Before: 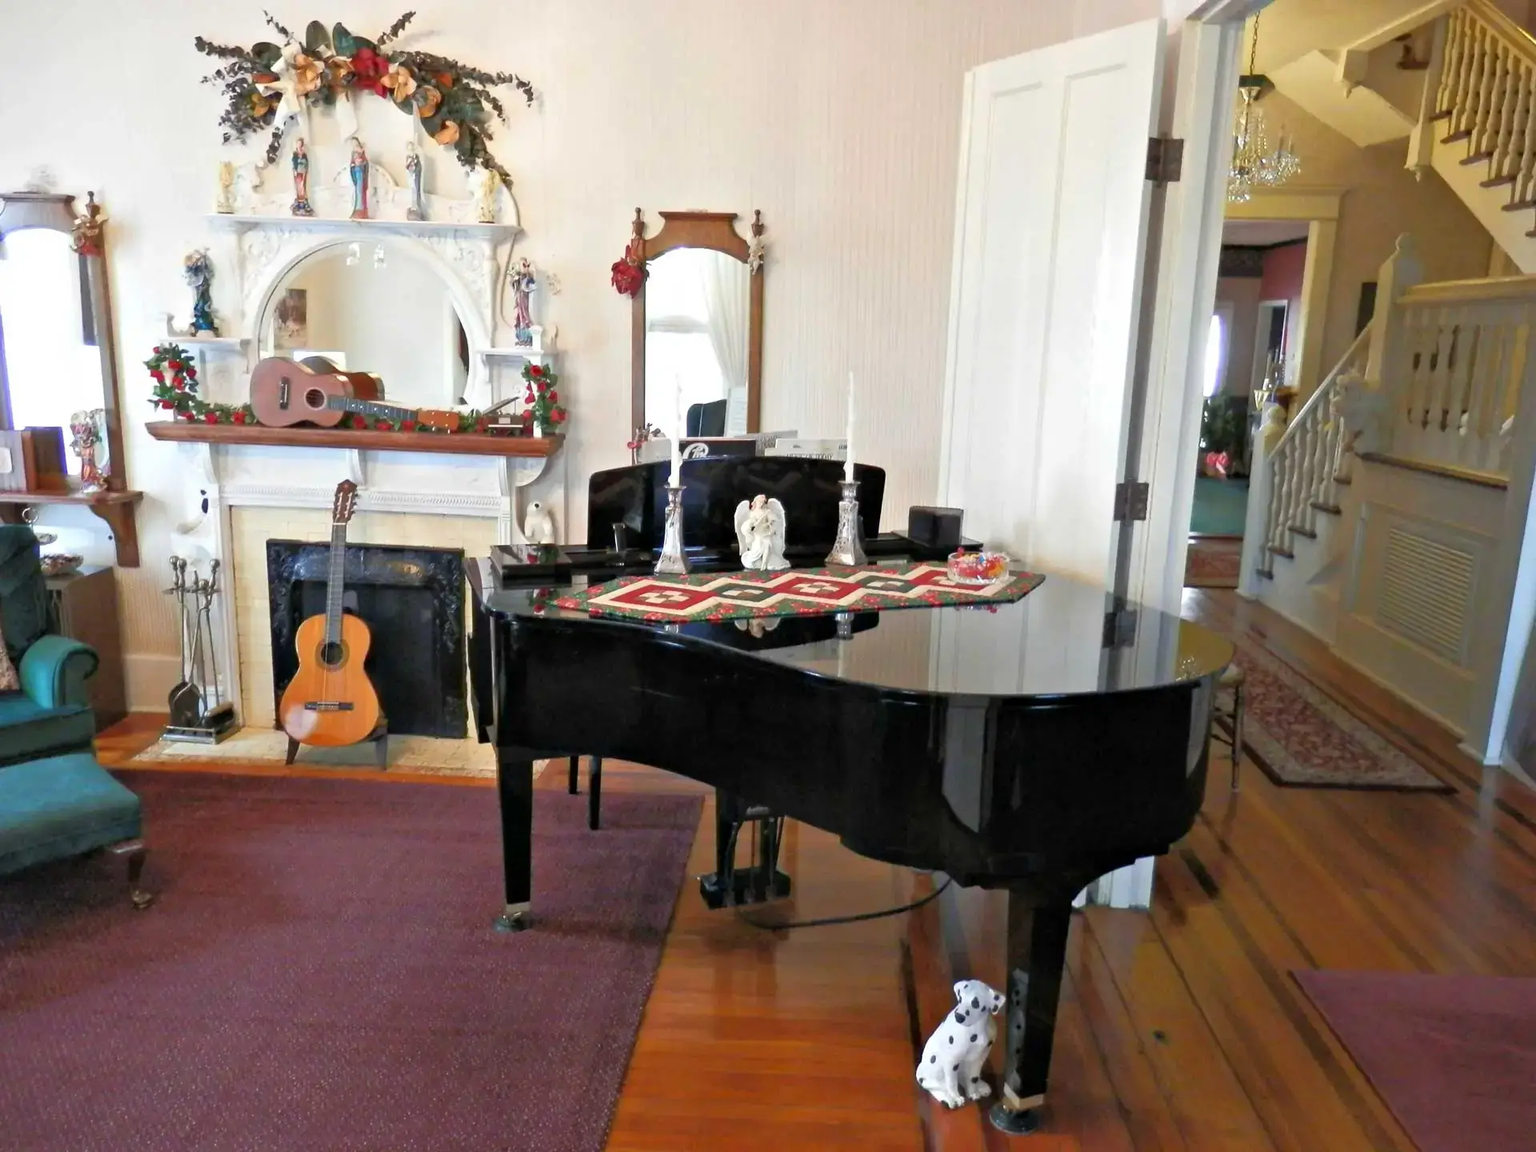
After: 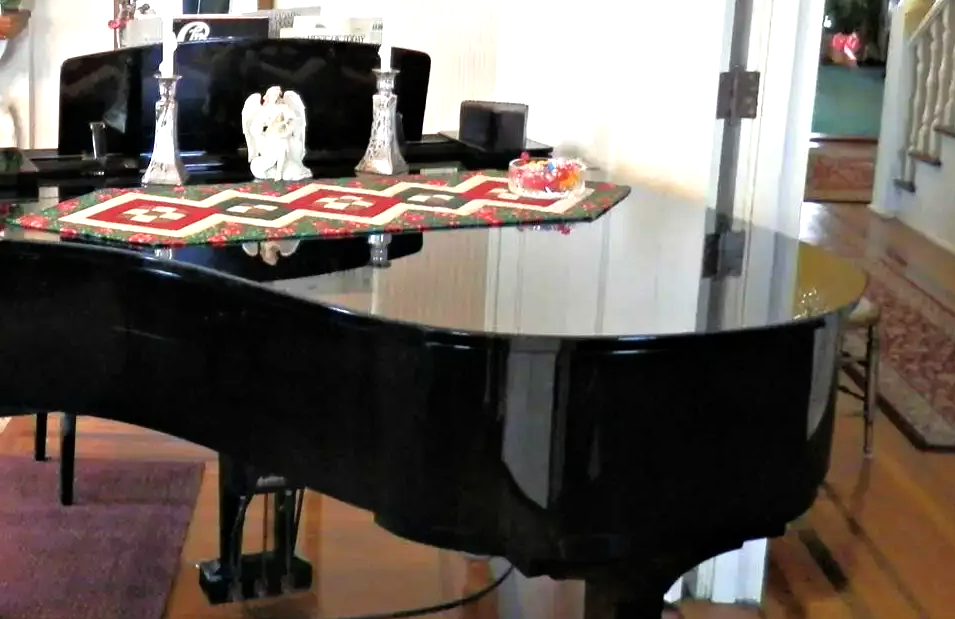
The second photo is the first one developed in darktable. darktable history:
tone equalizer: -8 EV -0.783 EV, -7 EV -0.697 EV, -6 EV -0.601 EV, -5 EV -0.401 EV, -3 EV 0.369 EV, -2 EV 0.6 EV, -1 EV 0.695 EV, +0 EV 0.745 EV
crop: left 35.228%, top 36.997%, right 14.987%, bottom 19.959%
